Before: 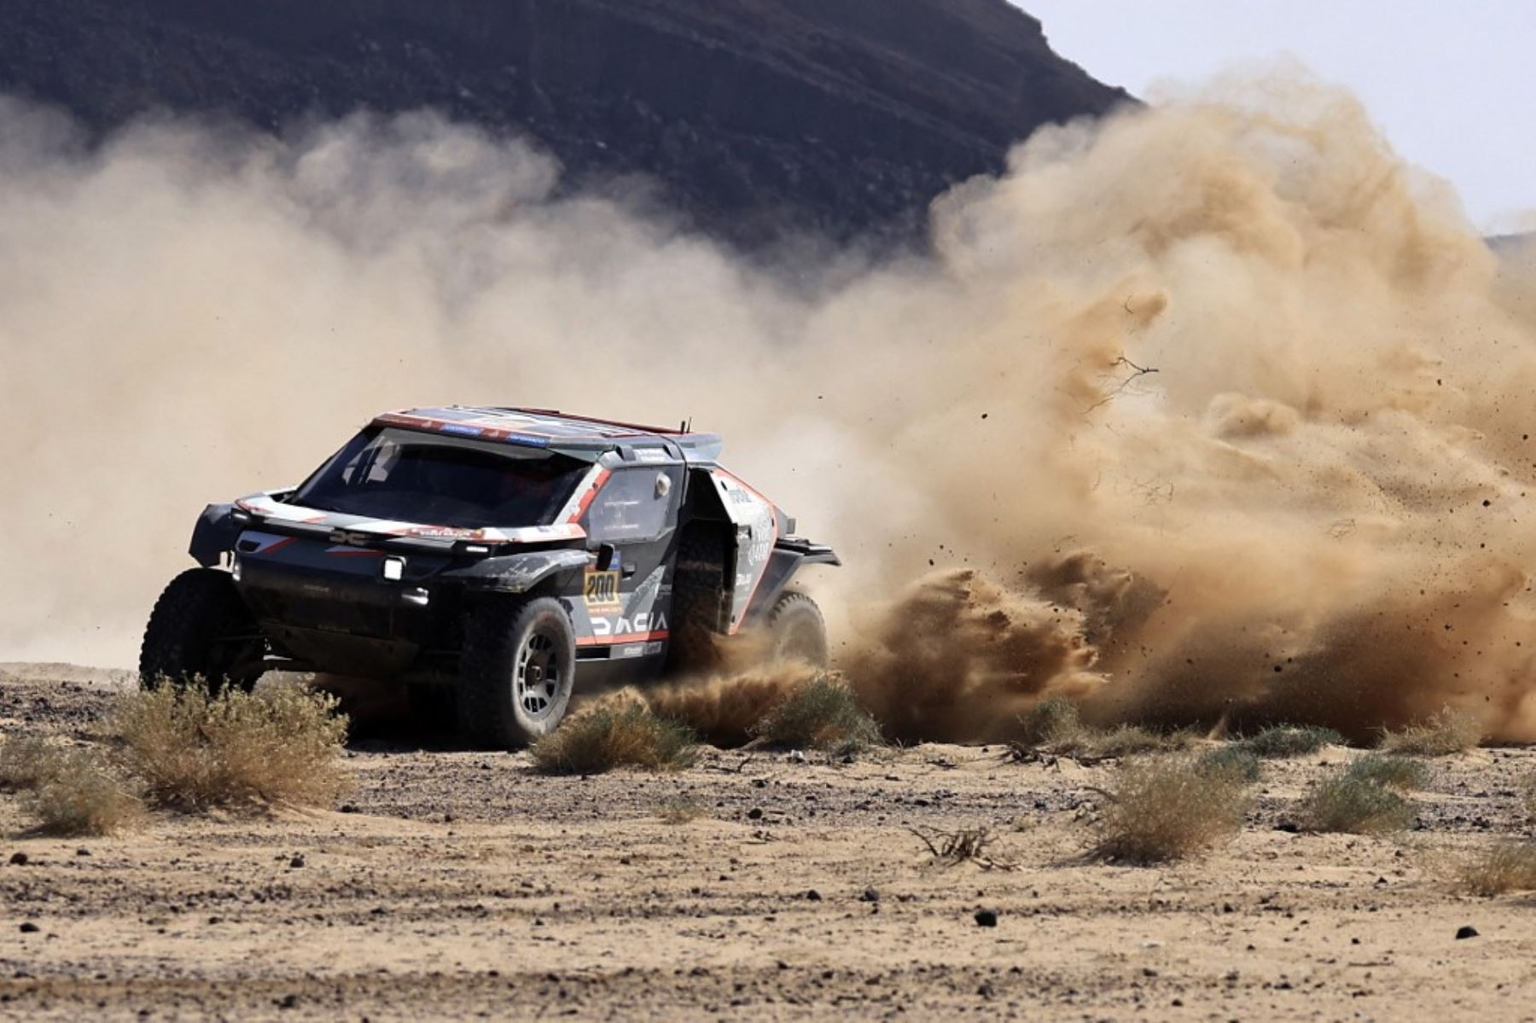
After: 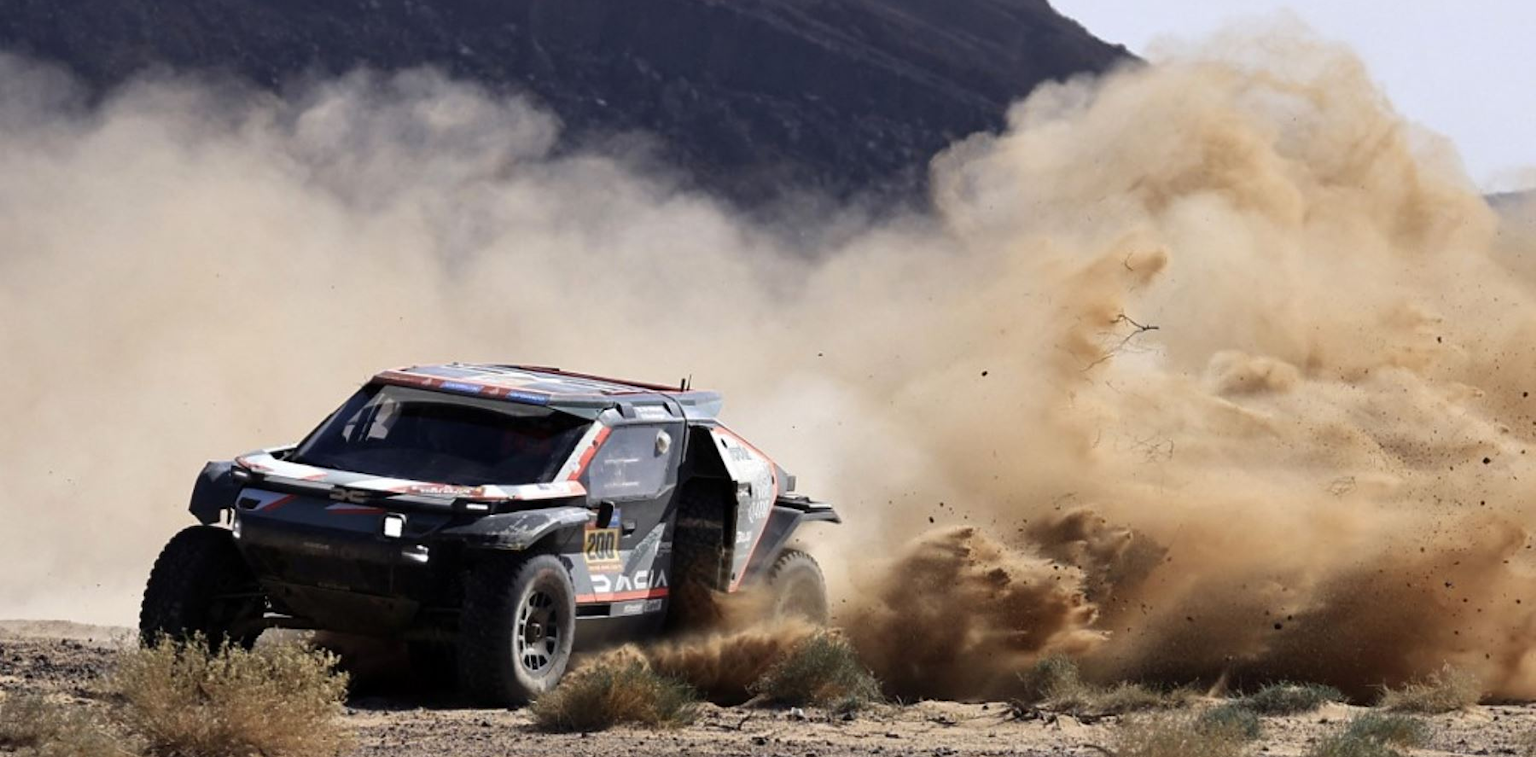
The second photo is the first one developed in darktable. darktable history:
crop: top 4.241%, bottom 21.646%
